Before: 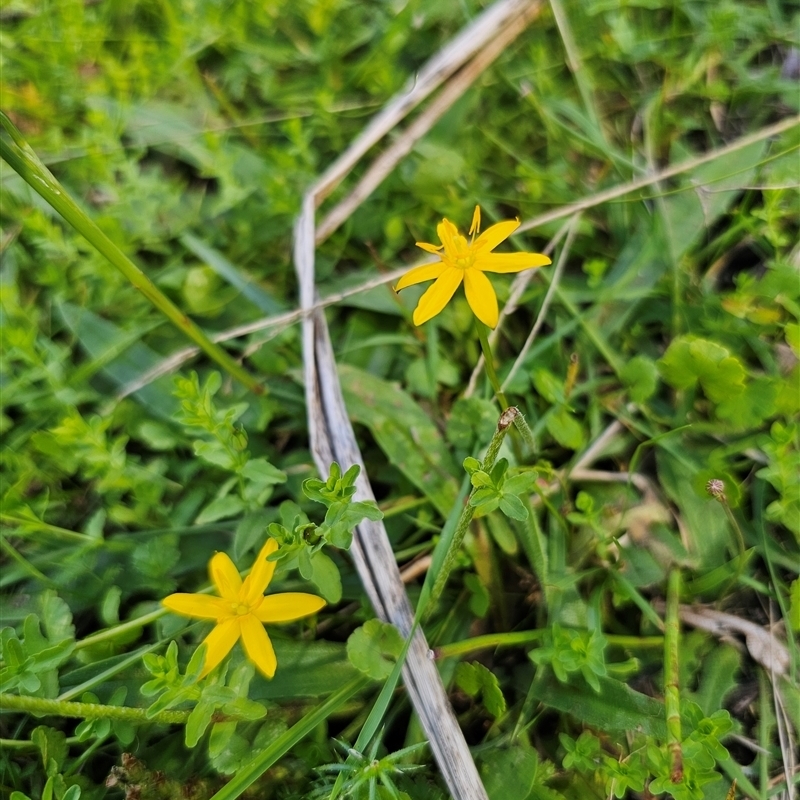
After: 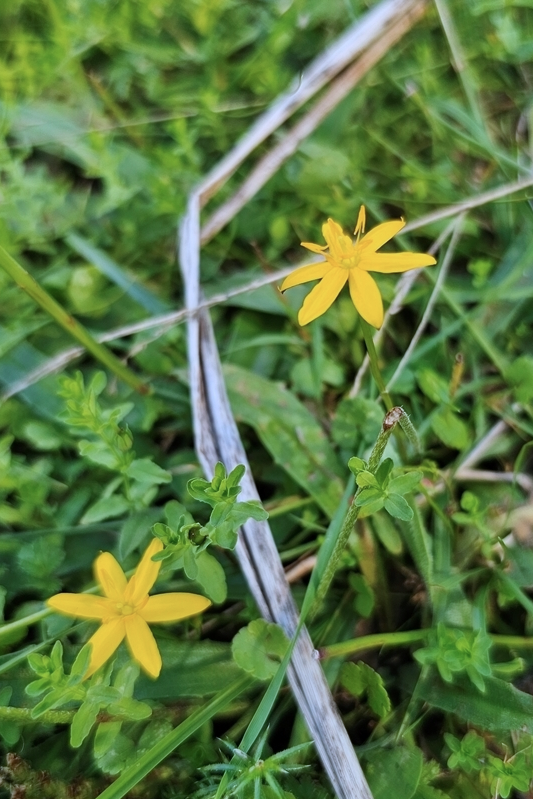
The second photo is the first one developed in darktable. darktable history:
color correction: highlights a* -1.85, highlights b* -18.44
crop and rotate: left 14.386%, right 18.954%
